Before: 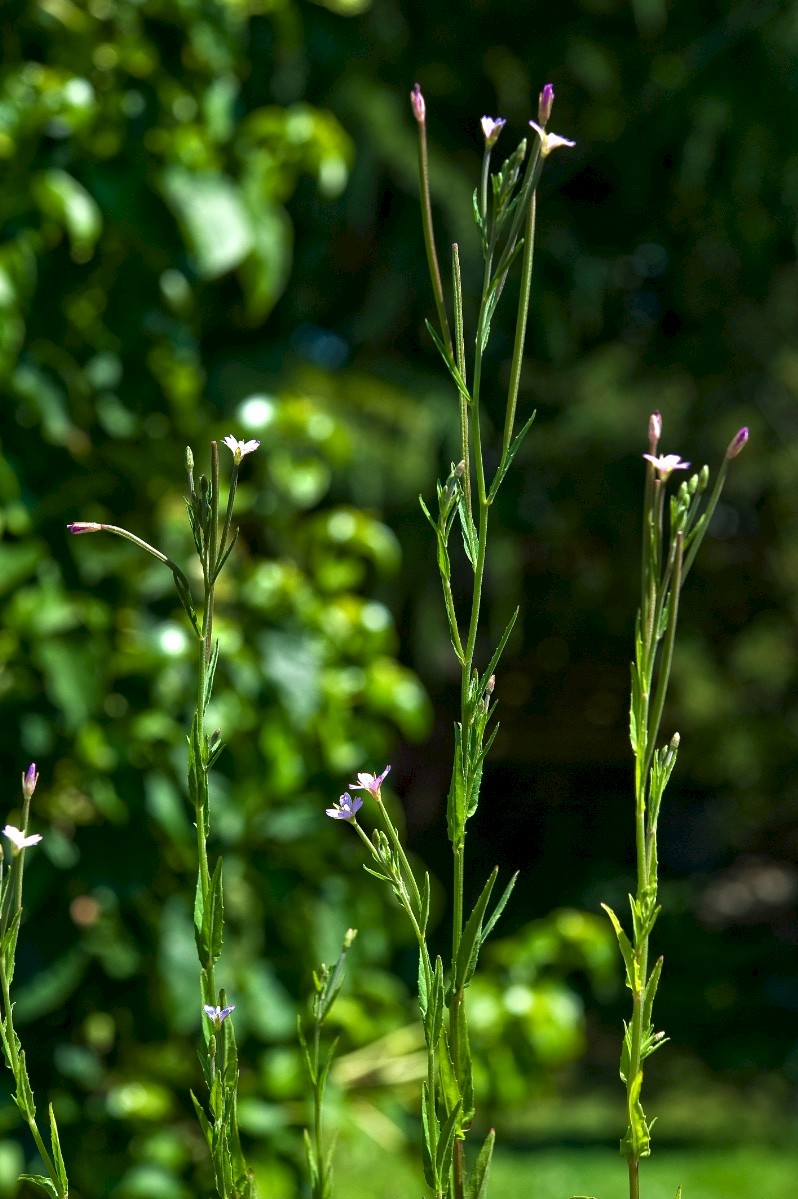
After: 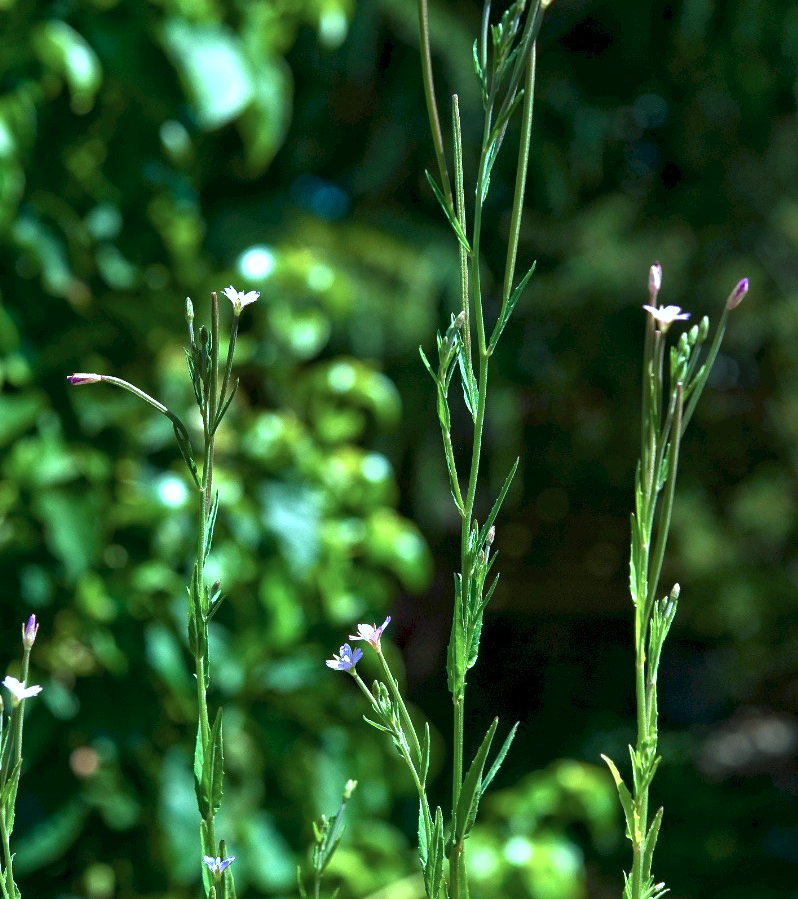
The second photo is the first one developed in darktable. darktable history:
crop and rotate: top 12.5%, bottom 12.5%
color correction: highlights a* -9.73, highlights b* -21.22
exposure: exposure 0.493 EV, compensate highlight preservation false
tone equalizer: on, module defaults
